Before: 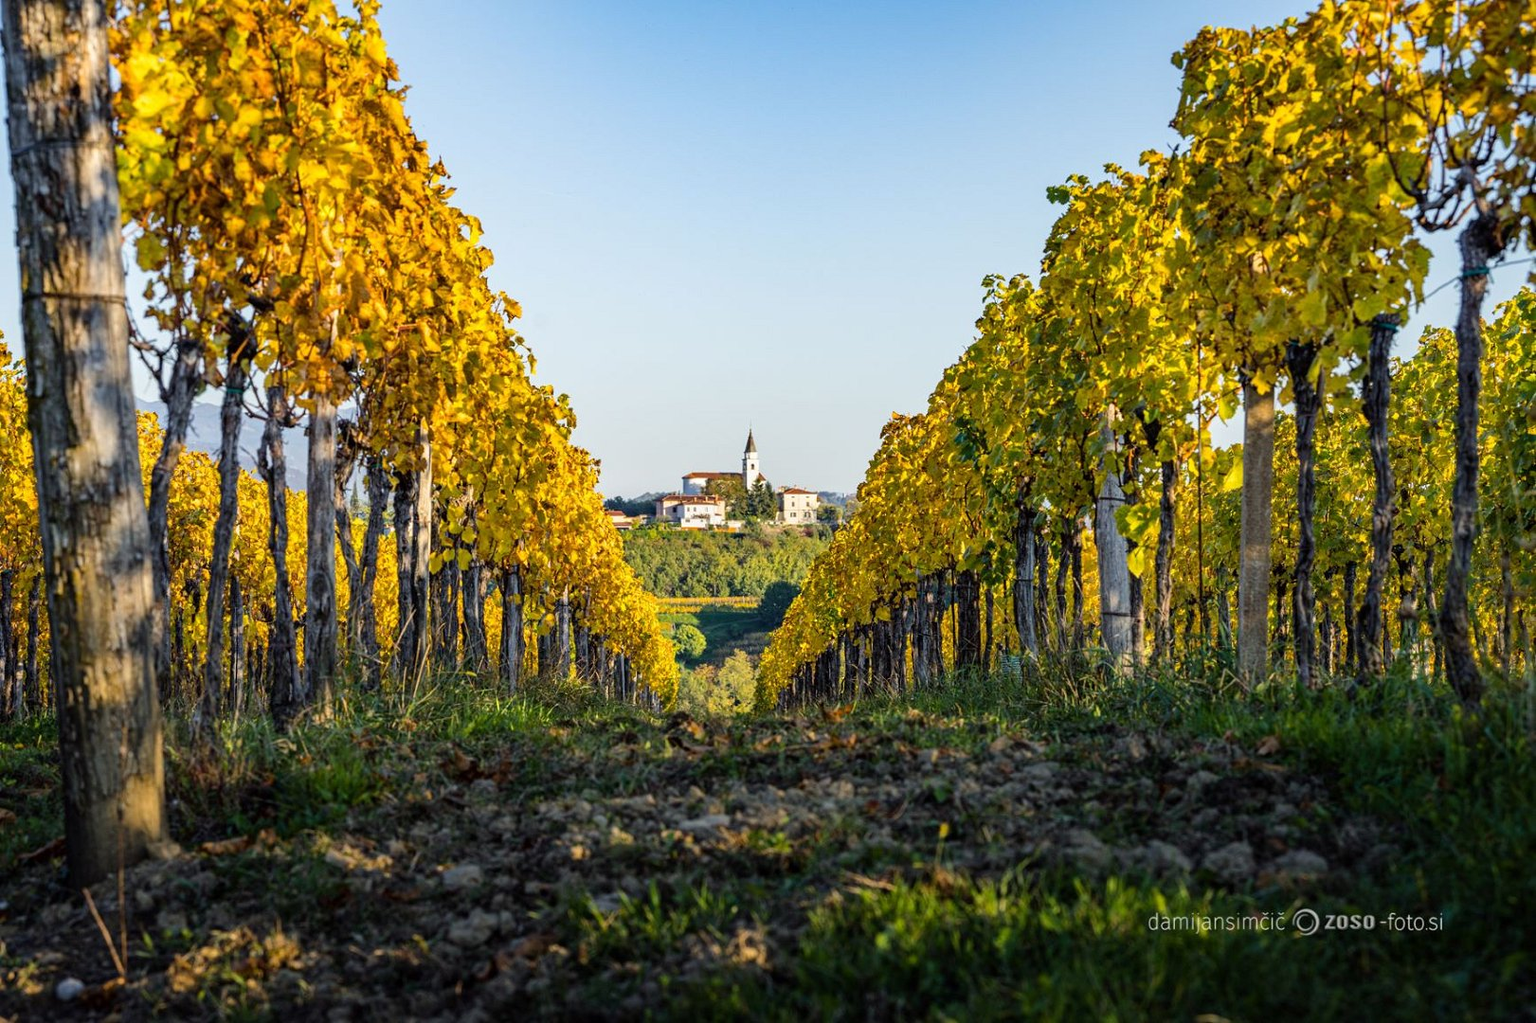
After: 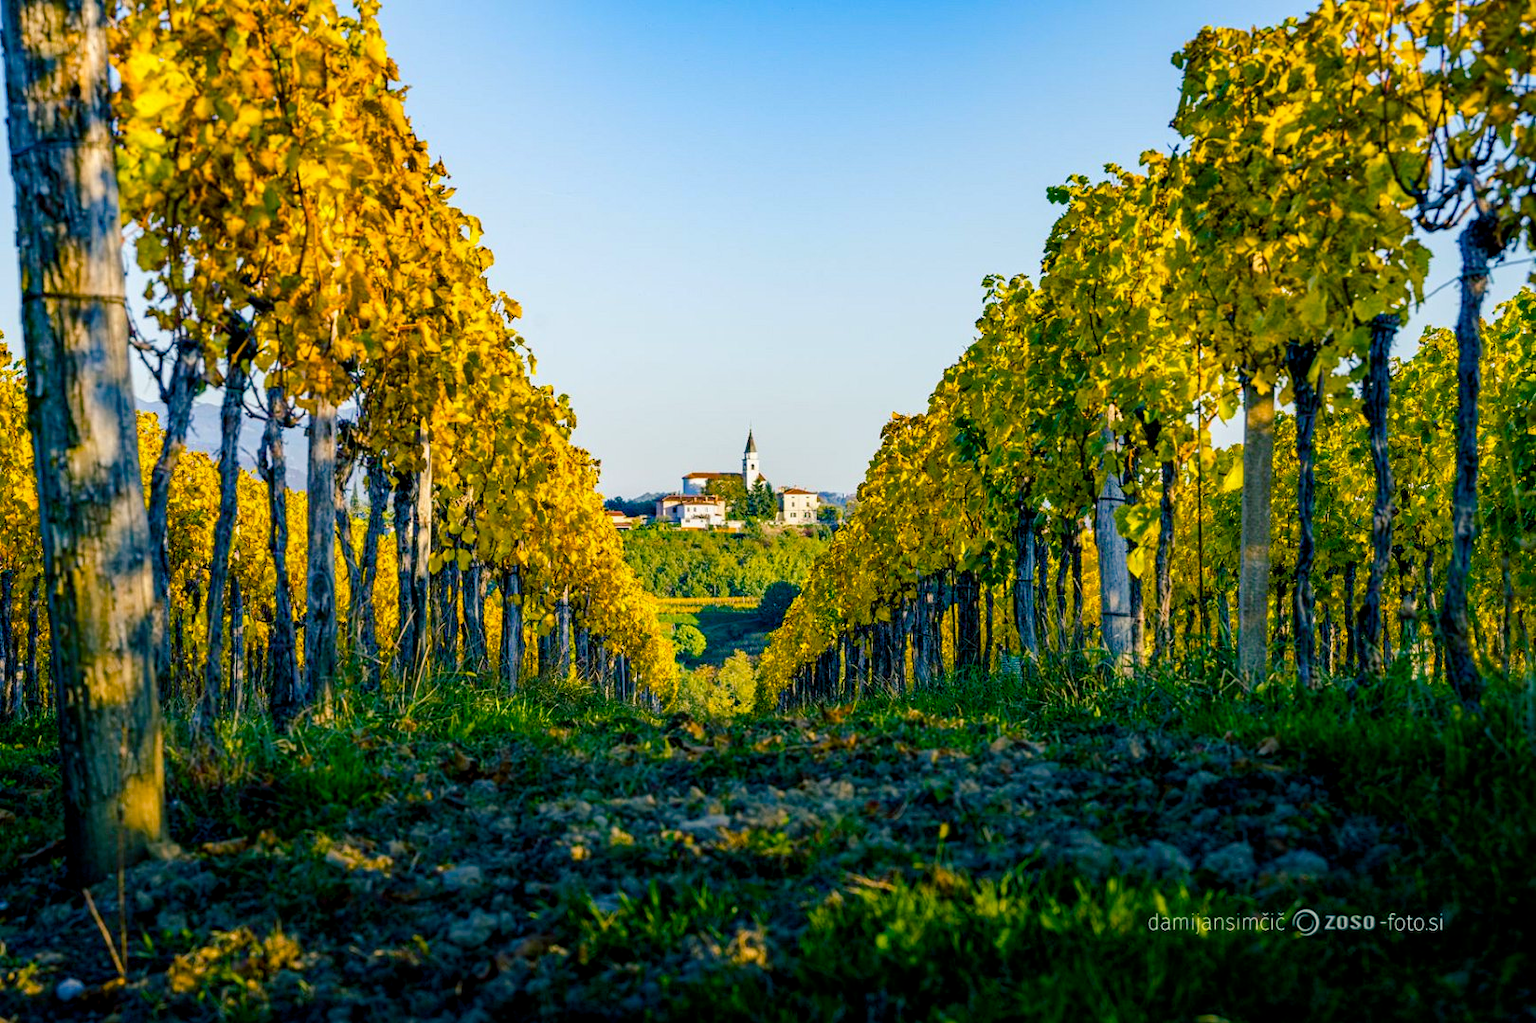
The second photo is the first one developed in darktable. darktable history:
tone equalizer: smoothing diameter 2.15%, edges refinement/feathering 20.81, mask exposure compensation -1.57 EV, filter diffusion 5
color balance rgb: shadows lift › luminance -28.726%, shadows lift › chroma 10.054%, shadows lift › hue 233.04°, global offset › luminance -0.299%, global offset › hue 261.67°, linear chroma grading › global chroma 25.395%, perceptual saturation grading › global saturation 20%, perceptual saturation grading › highlights -25.778%, perceptual saturation grading › shadows 49.908%, perceptual brilliance grading › global brilliance 2.928%, perceptual brilliance grading › highlights -3.407%, perceptual brilliance grading › shadows 2.611%
